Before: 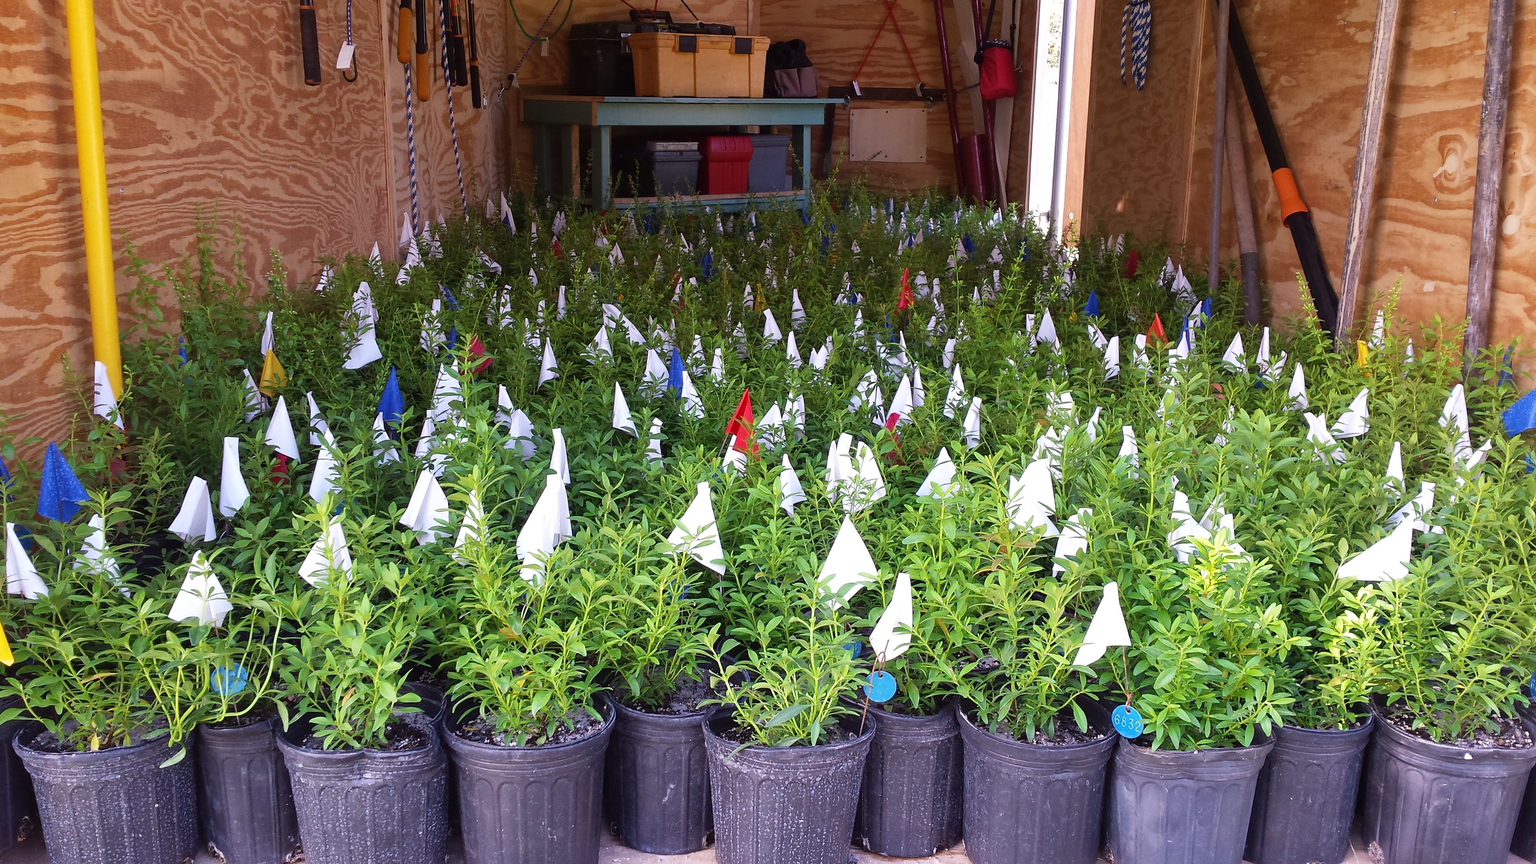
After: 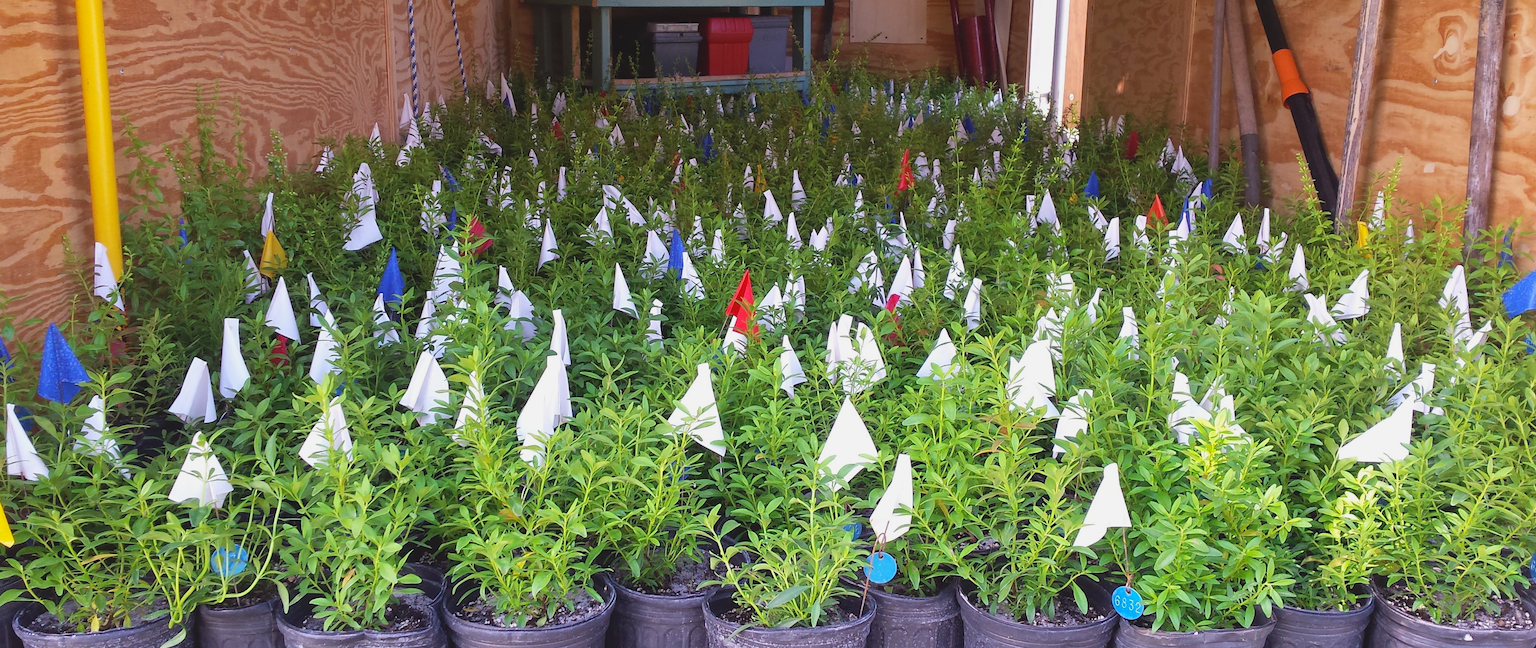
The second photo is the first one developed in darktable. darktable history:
color correction: saturation 0.98
crop: top 13.819%, bottom 11.169%
contrast brightness saturation: contrast -0.1, brightness 0.05, saturation 0.08
